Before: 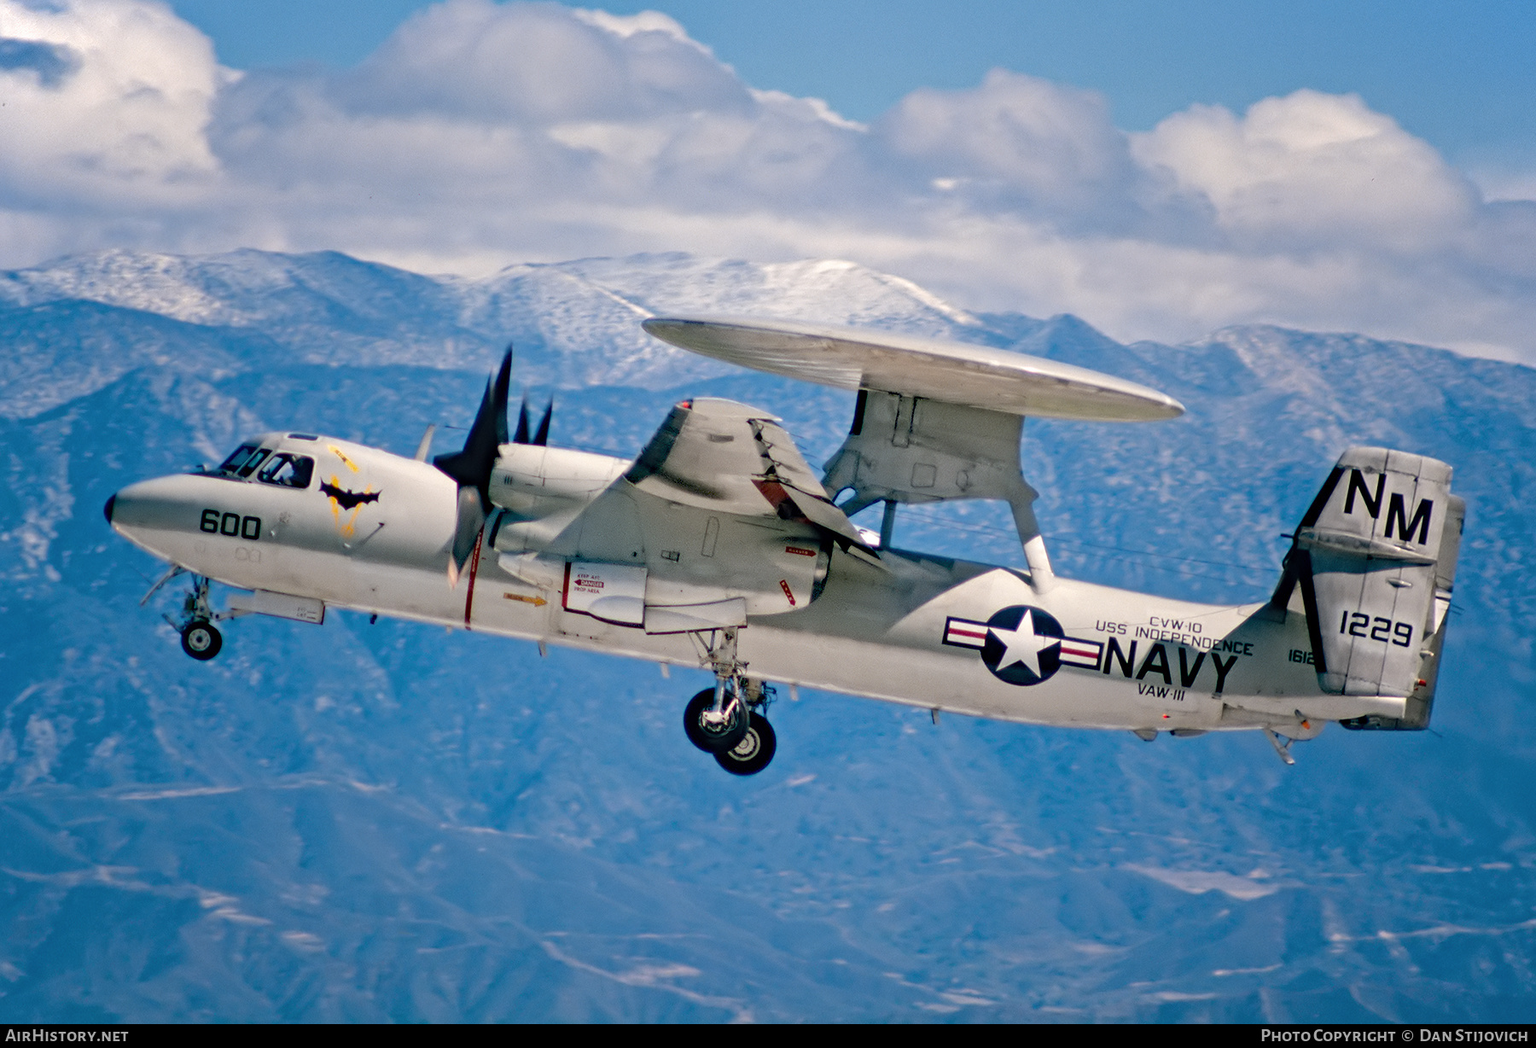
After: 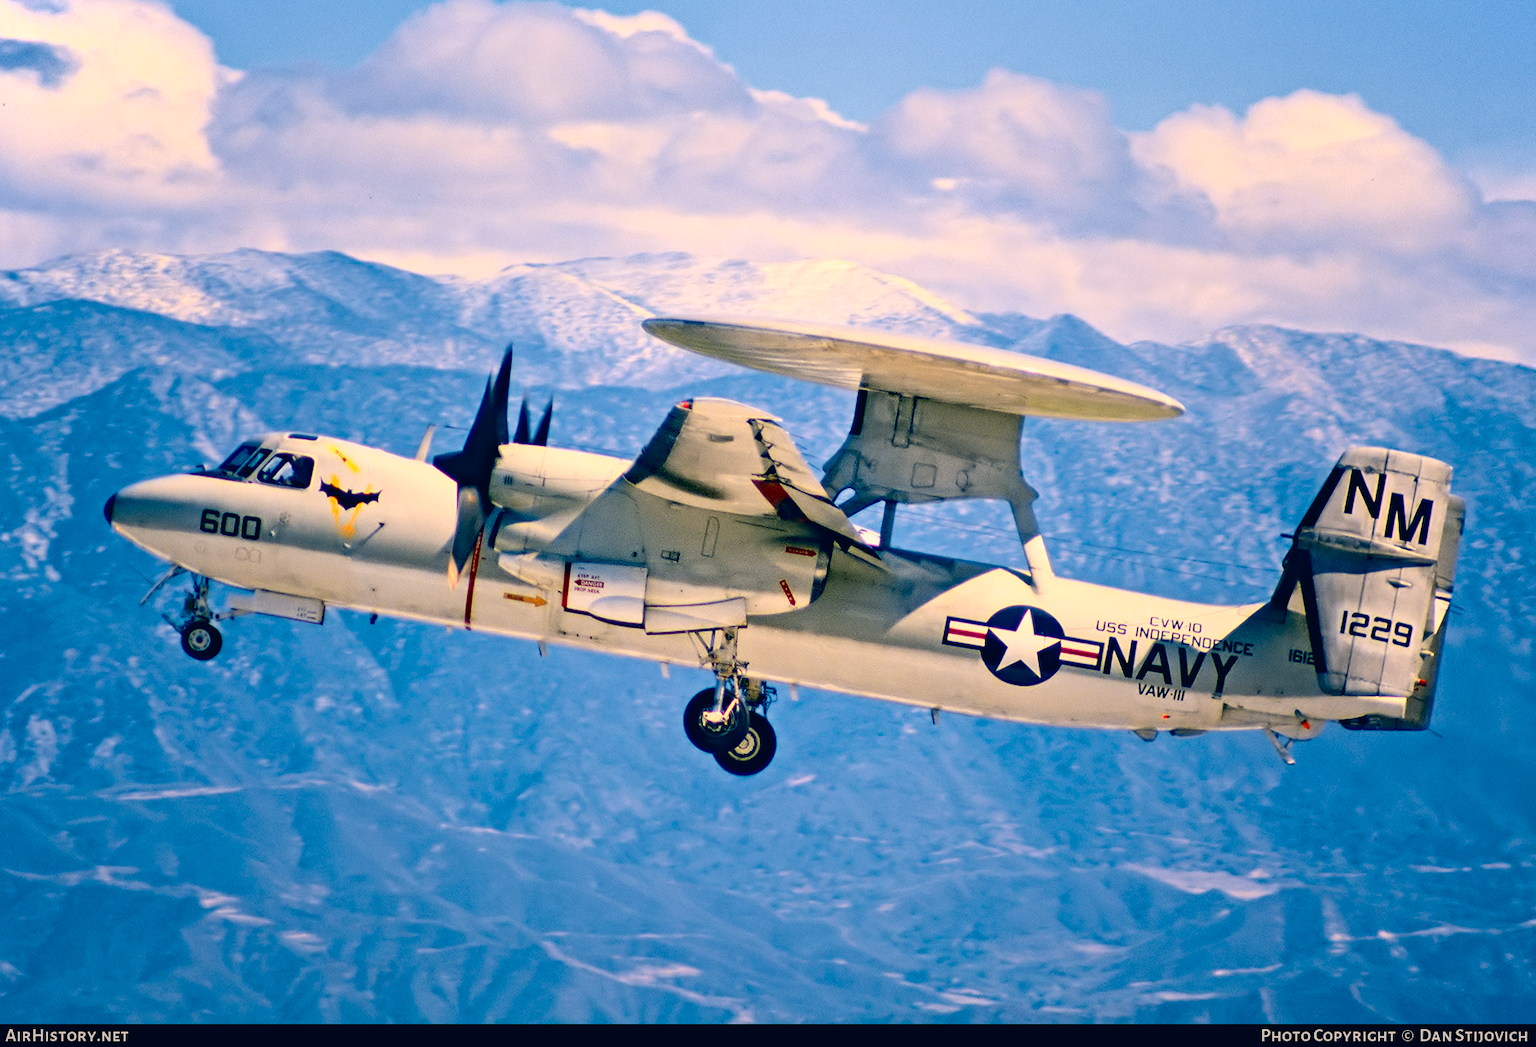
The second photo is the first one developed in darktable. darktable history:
tone curve: curves: ch0 [(0, 0) (0.074, 0.04) (0.157, 0.1) (0.472, 0.515) (0.635, 0.731) (0.768, 0.878) (0.899, 0.969) (1, 1)]; ch1 [(0, 0) (0.08, 0.08) (0.3, 0.3) (0.5, 0.5) (0.539, 0.558) (0.586, 0.658) (0.69, 0.787) (0.92, 0.92) (1, 1)]; ch2 [(0, 0) (0.08, 0.08) (0.3, 0.3) (0.5, 0.5) (0.543, 0.597) (0.597, 0.679) (0.92, 0.92) (1, 1)], color space Lab, independent channels, preserve colors none
color correction: highlights a* 10.34, highlights b* 14.56, shadows a* -9.79, shadows b* -15.05
